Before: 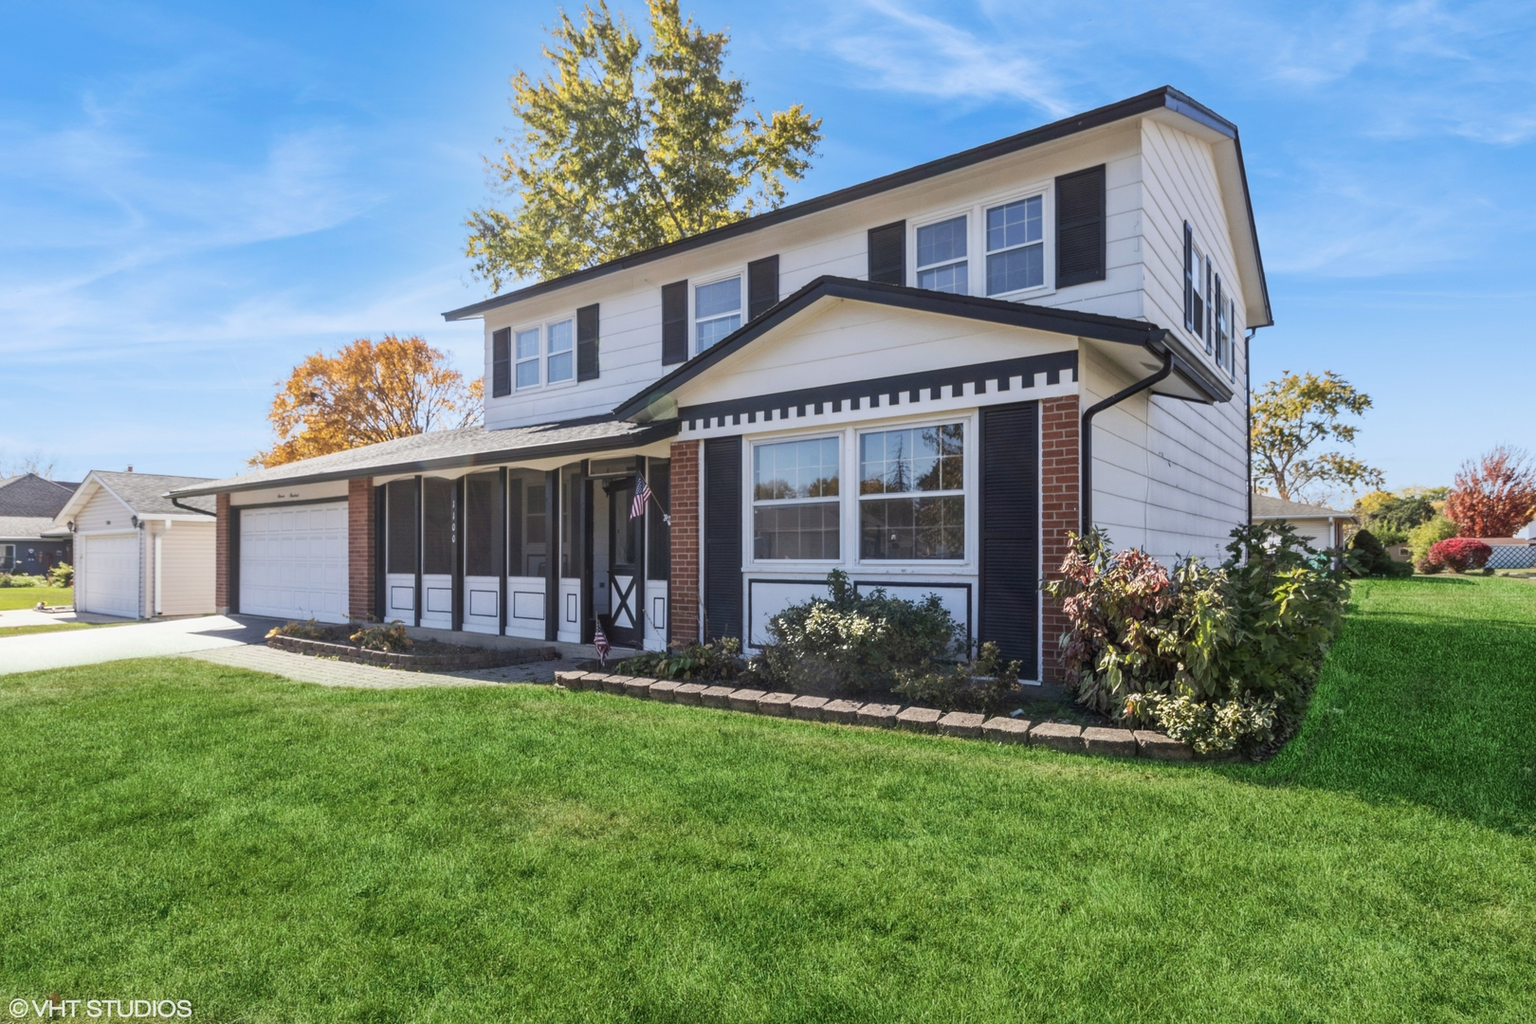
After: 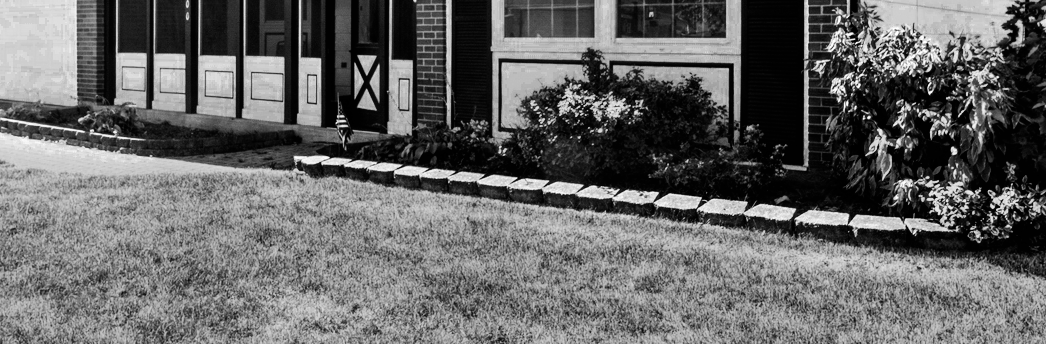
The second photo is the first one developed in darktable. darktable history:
crop: left 17.976%, top 51.129%, right 17.397%, bottom 16.928%
color zones: curves: ch0 [(0.002, 0.589) (0.107, 0.484) (0.146, 0.249) (0.217, 0.352) (0.309, 0.525) (0.39, 0.404) (0.455, 0.169) (0.597, 0.055) (0.724, 0.212) (0.775, 0.691) (0.869, 0.571) (1, 0.587)]; ch1 [(0, 0) (0.143, 0) (0.286, 0) (0.429, 0) (0.571, 0) (0.714, 0) (0.857, 0)]
tone equalizer: -8 EV -0.742 EV, -7 EV -0.738 EV, -6 EV -0.566 EV, -5 EV -0.403 EV, -3 EV 0.373 EV, -2 EV 0.6 EV, -1 EV 0.675 EV, +0 EV 0.751 EV, edges refinement/feathering 500, mask exposure compensation -1.57 EV, preserve details no
color calibration: illuminant as shot in camera, x 0.358, y 0.373, temperature 4628.91 K
filmic rgb: black relative exposure -5.05 EV, white relative exposure 3.99 EV, hardness 2.88, contrast 1.3, highlights saturation mix -30.12%
color correction: highlights a* -0.69, highlights b* -8.89
